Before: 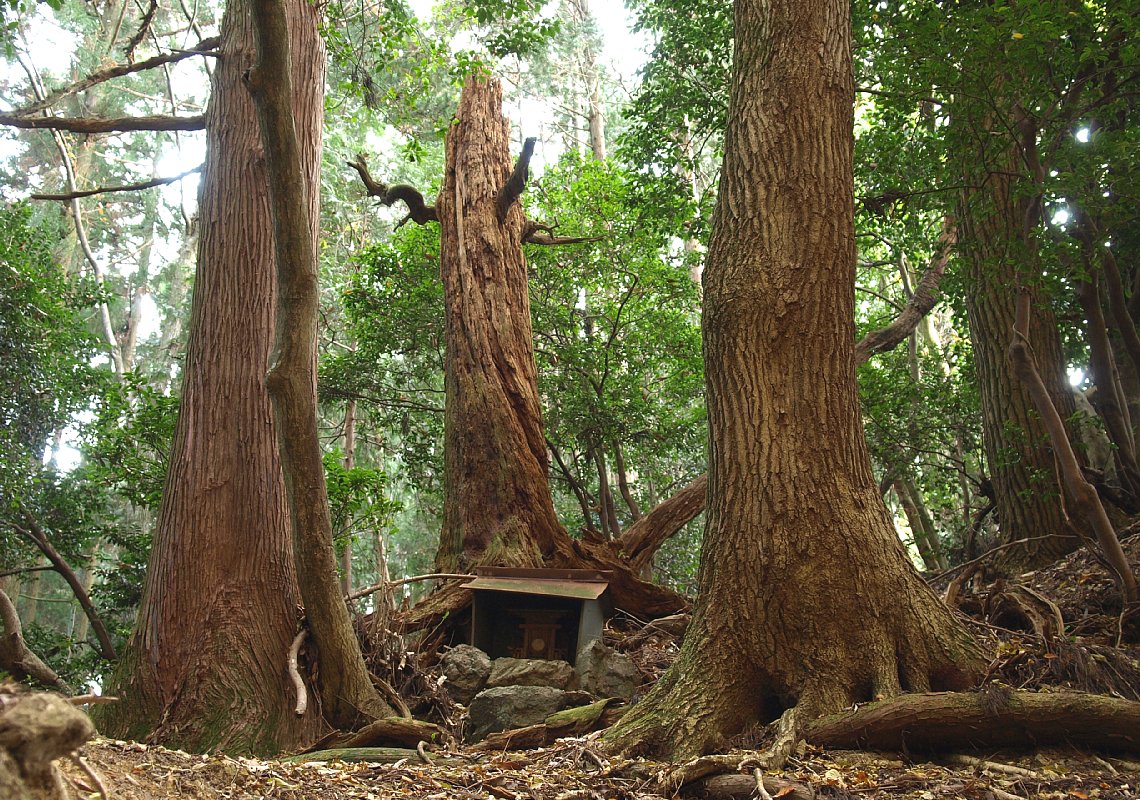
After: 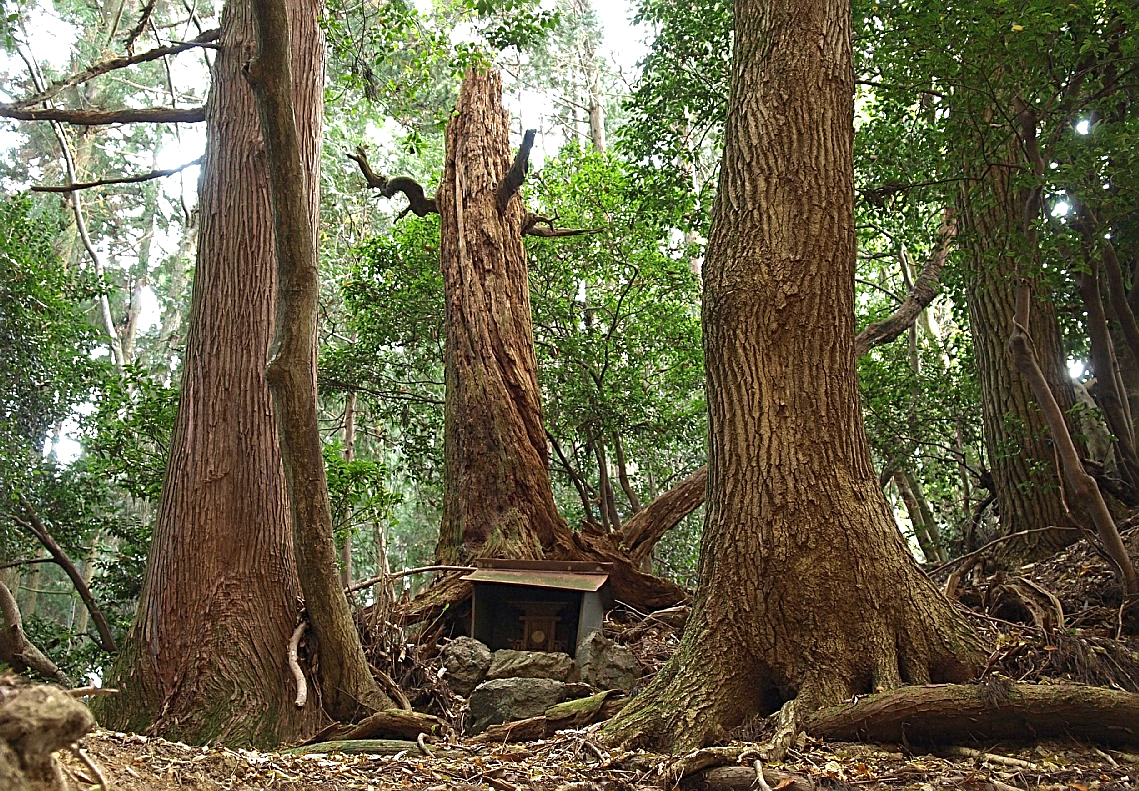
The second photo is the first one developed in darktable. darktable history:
crop: top 1.049%, right 0.001%
sharpen: radius 2.543, amount 0.636
tone equalizer: on, module defaults
local contrast: mode bilateral grid, contrast 20, coarseness 50, detail 120%, midtone range 0.2
